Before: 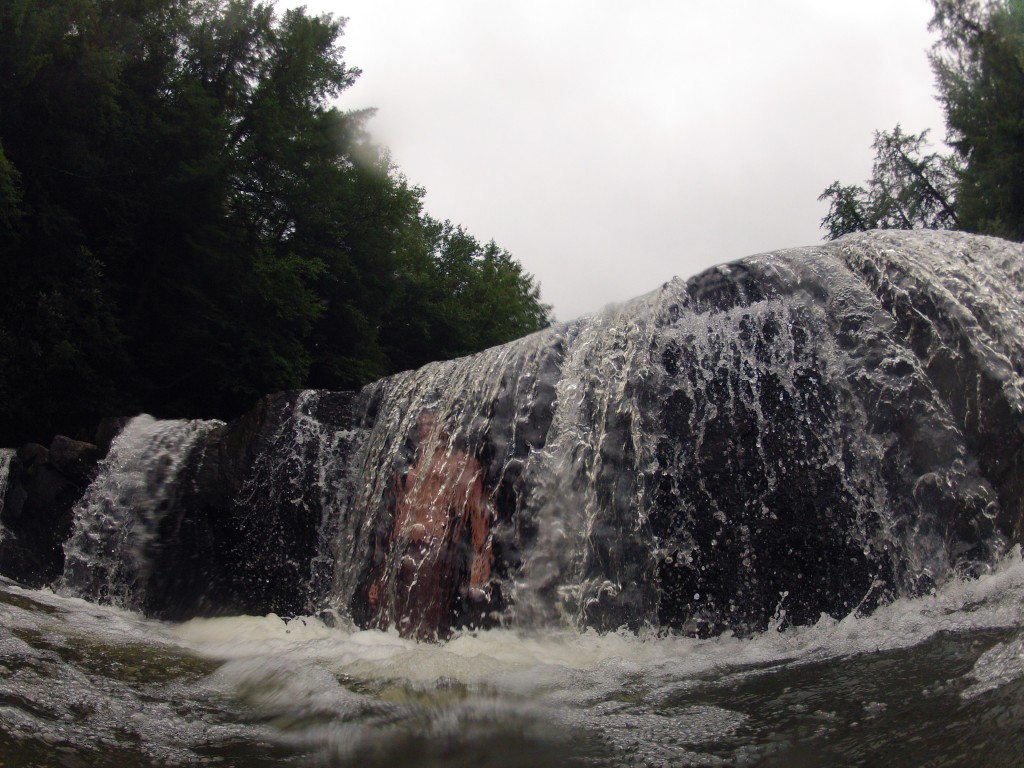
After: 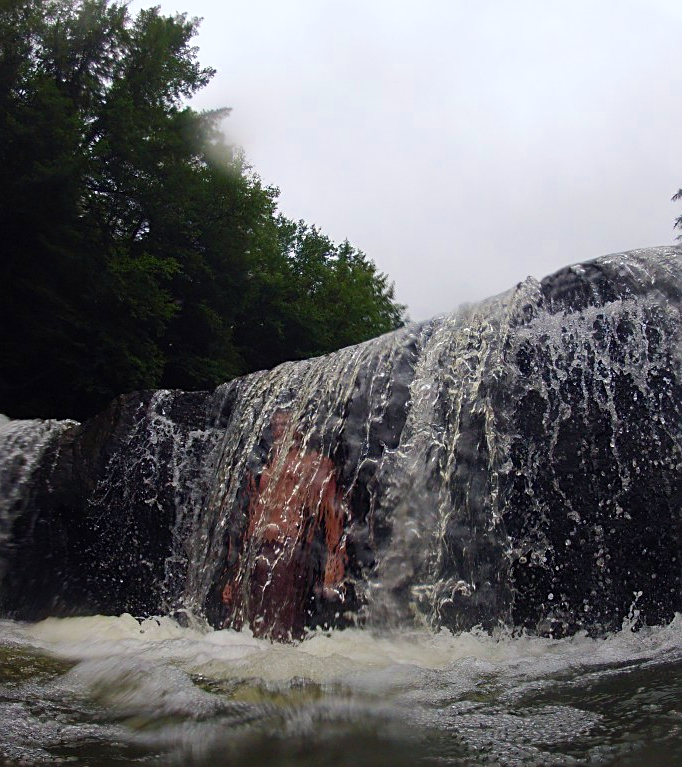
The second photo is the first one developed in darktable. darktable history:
crop and rotate: left 14.292%, right 19.041%
white balance: red 0.98, blue 1.034
color zones: curves: ch0 [(0, 0.613) (0.01, 0.613) (0.245, 0.448) (0.498, 0.529) (0.642, 0.665) (0.879, 0.777) (0.99, 0.613)]; ch1 [(0, 0) (0.143, 0) (0.286, 0) (0.429, 0) (0.571, 0) (0.714, 0) (0.857, 0)], mix -138.01%
sharpen: on, module defaults
